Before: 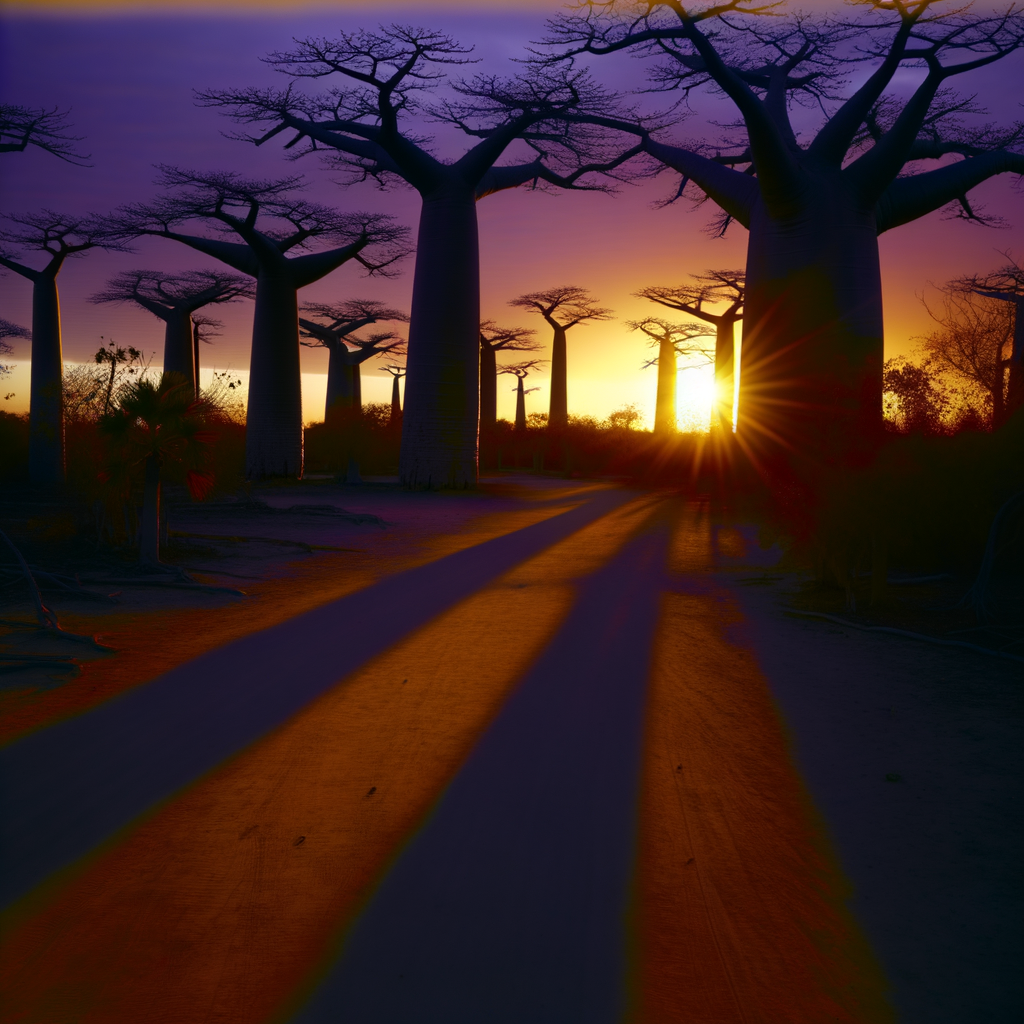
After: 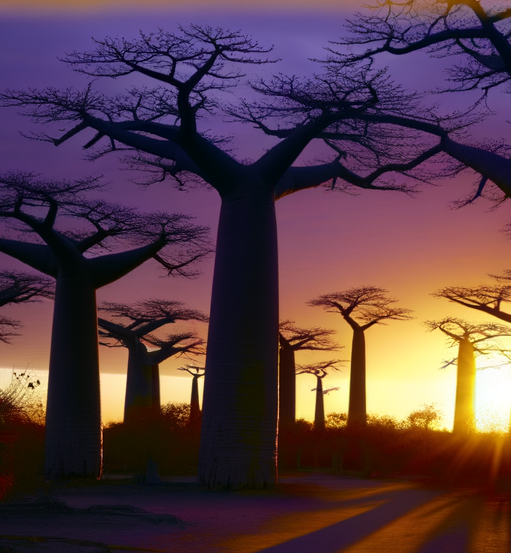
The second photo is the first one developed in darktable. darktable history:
crop: left 19.709%, right 30.341%, bottom 45.936%
